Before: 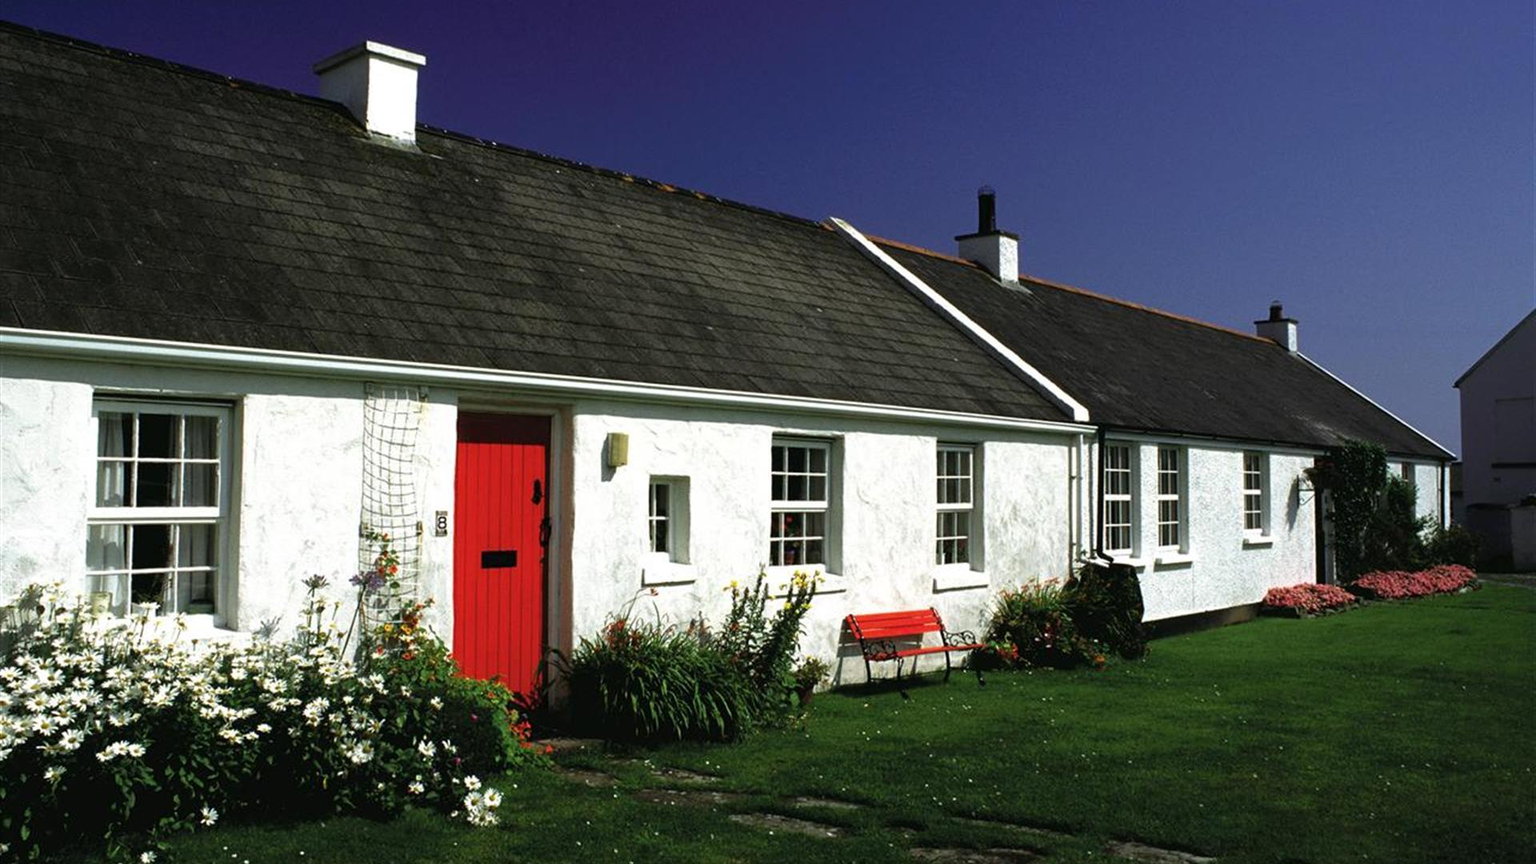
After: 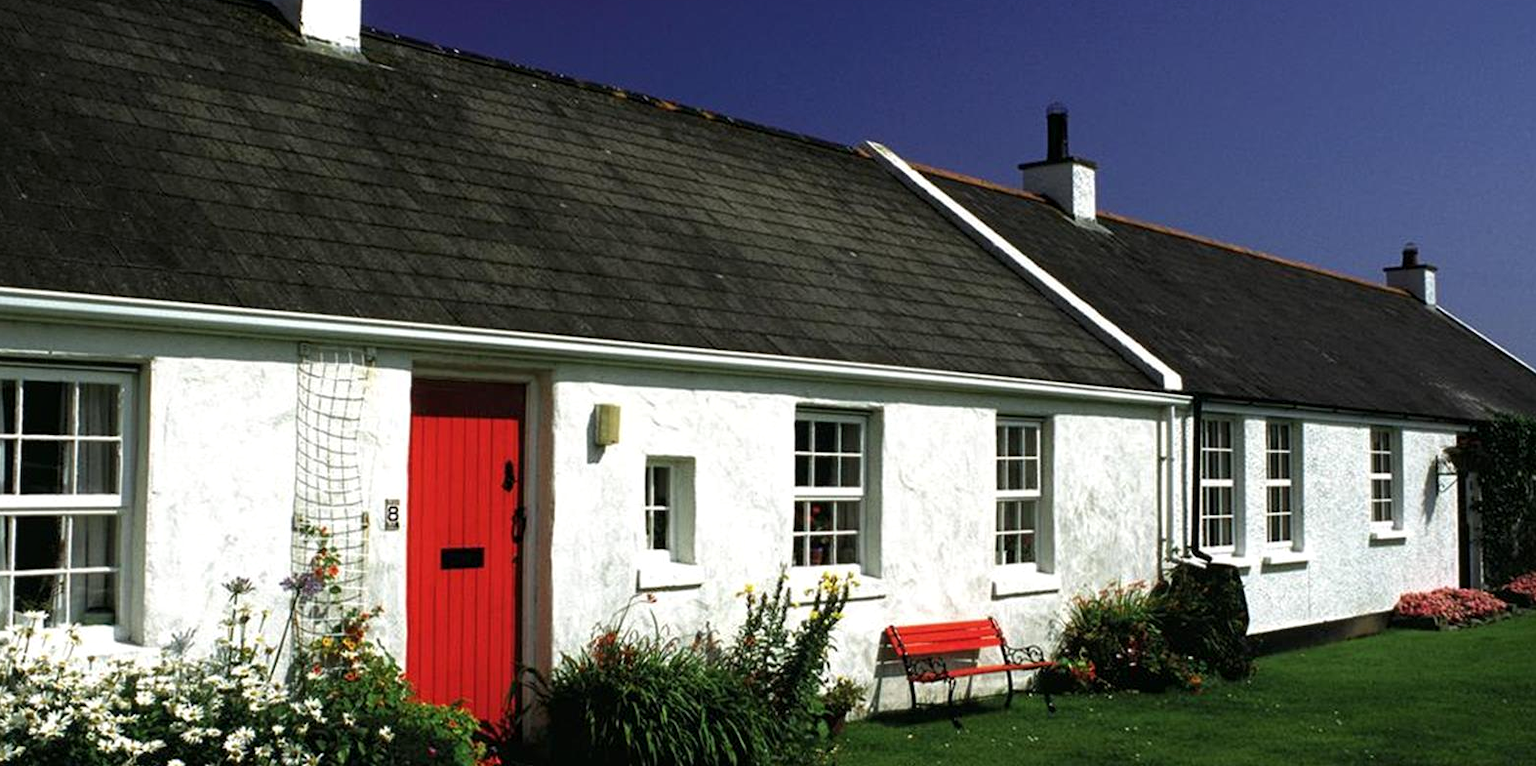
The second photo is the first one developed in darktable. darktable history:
shadows and highlights: shadows -24.28, highlights 49.77, soften with gaussian
crop: left 7.856%, top 11.836%, right 10.12%, bottom 15.387%
local contrast: highlights 100%, shadows 100%, detail 120%, midtone range 0.2
